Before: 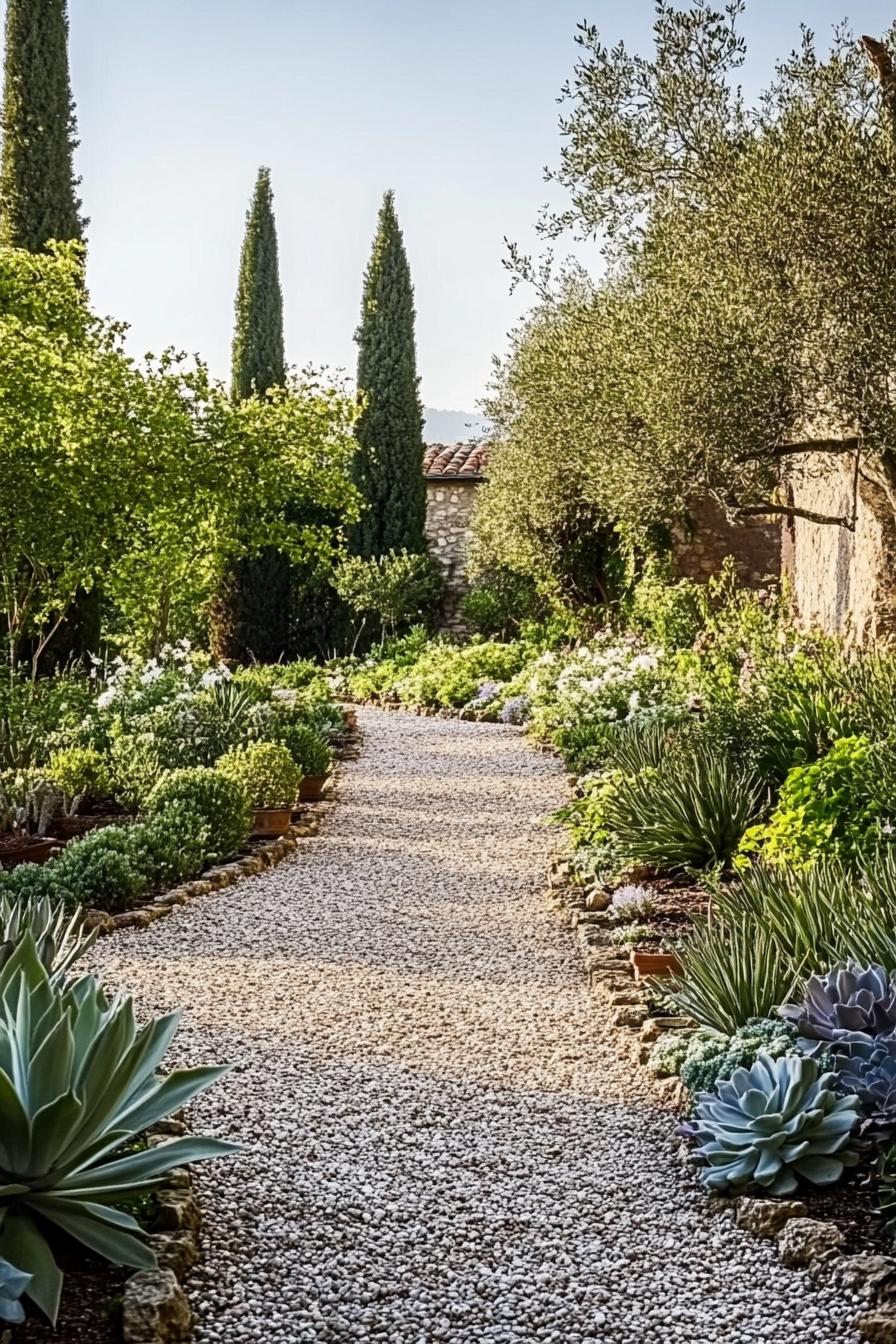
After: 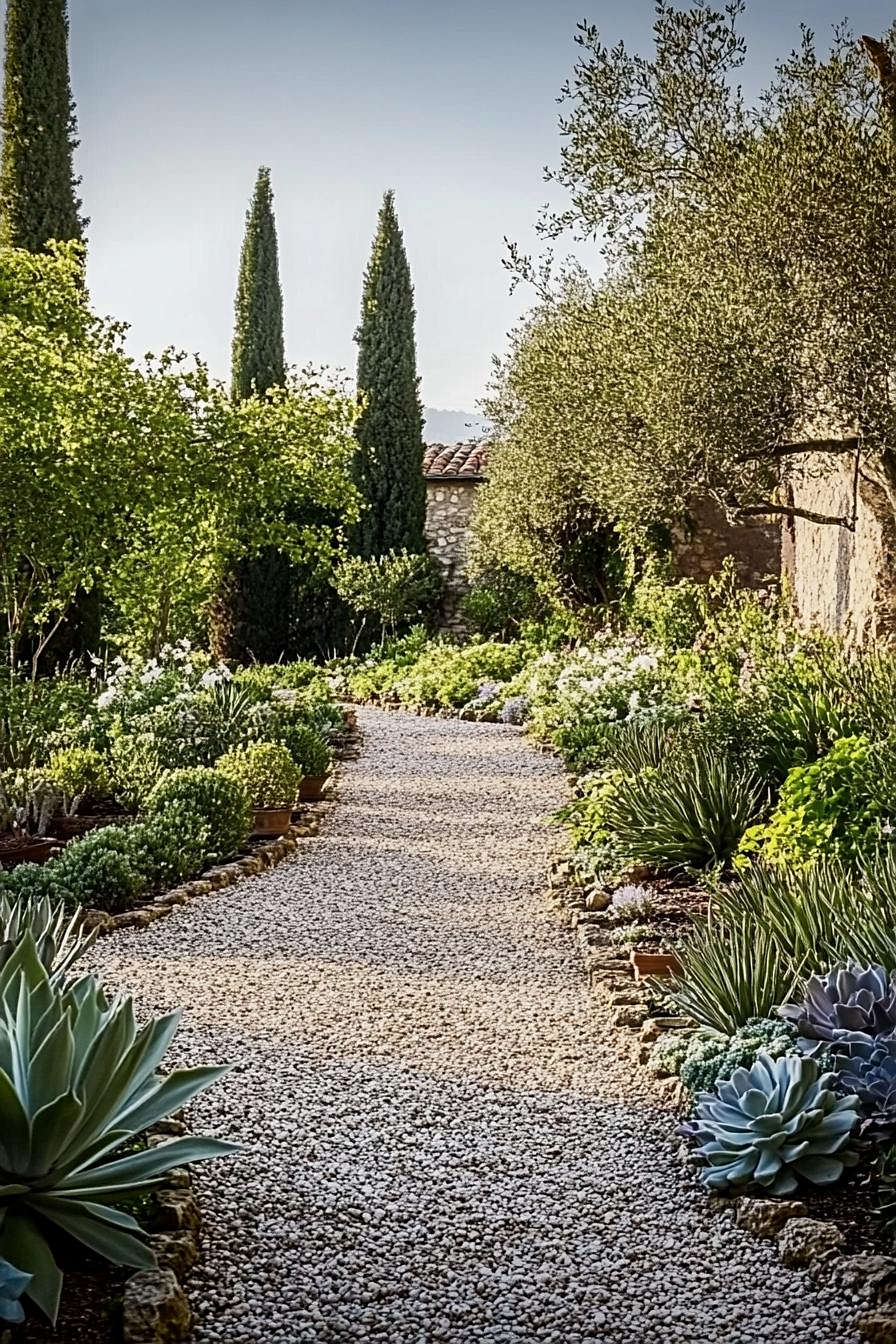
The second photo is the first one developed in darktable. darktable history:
exposure: black level correction 0.001, exposure -0.122 EV, compensate exposure bias true, compensate highlight preservation false
color zones: curves: ch1 [(0, 0.469) (0.001, 0.469) (0.12, 0.446) (0.248, 0.469) (0.5, 0.5) (0.748, 0.5) (0.999, 0.469) (1, 0.469)]
vignetting: fall-off start 99.49%, saturation 0.367, width/height ratio 1.303
sharpen: radius 1.887, amount 0.4, threshold 1.47
